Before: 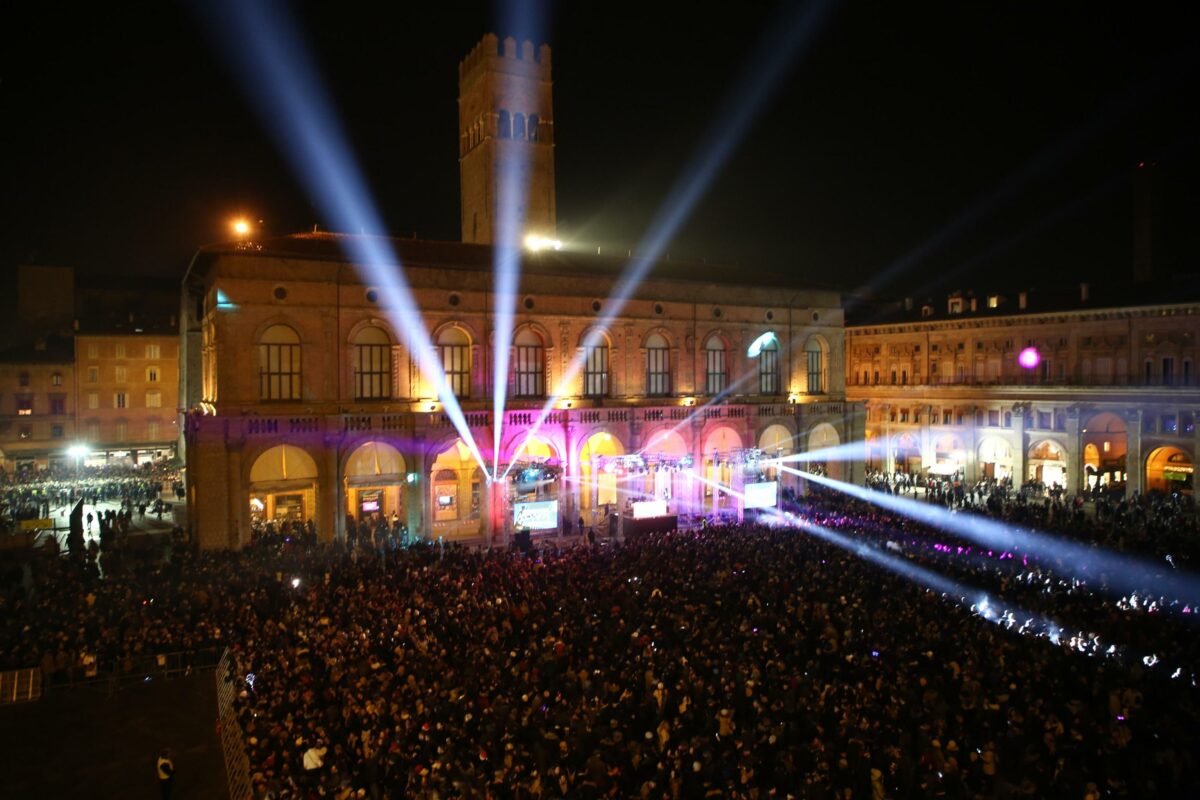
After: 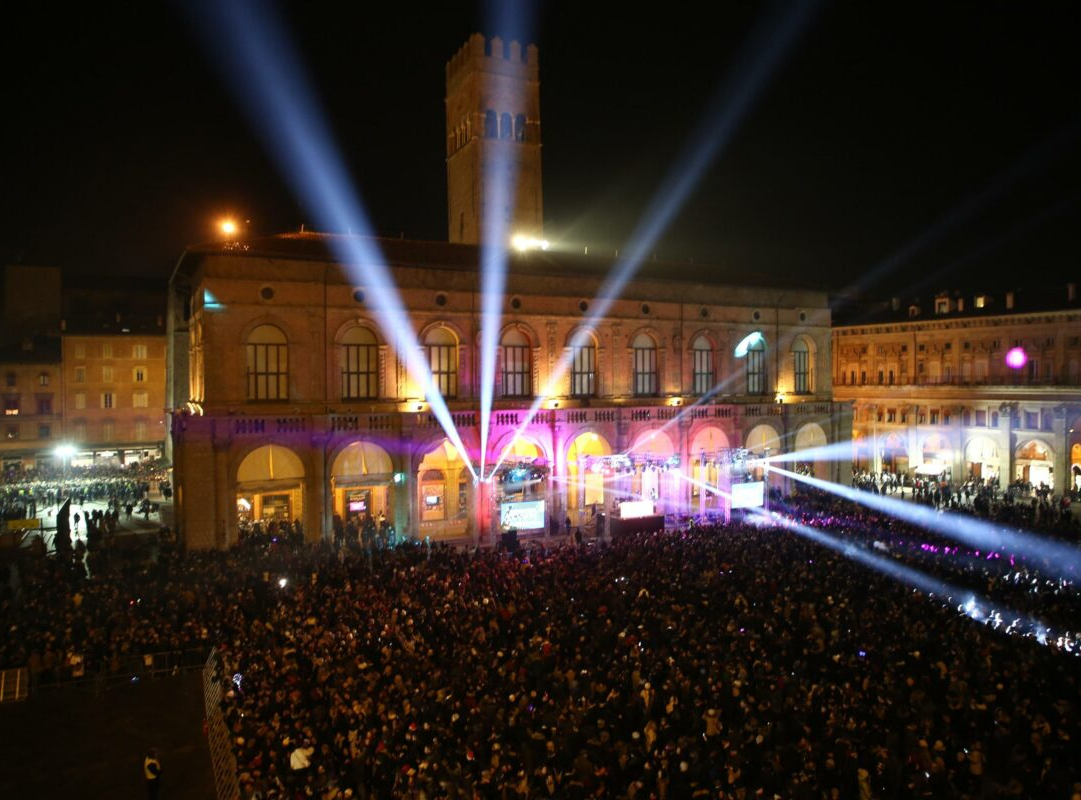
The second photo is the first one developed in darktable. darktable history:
exposure: compensate highlight preservation false
crop and rotate: left 1.088%, right 8.807%
